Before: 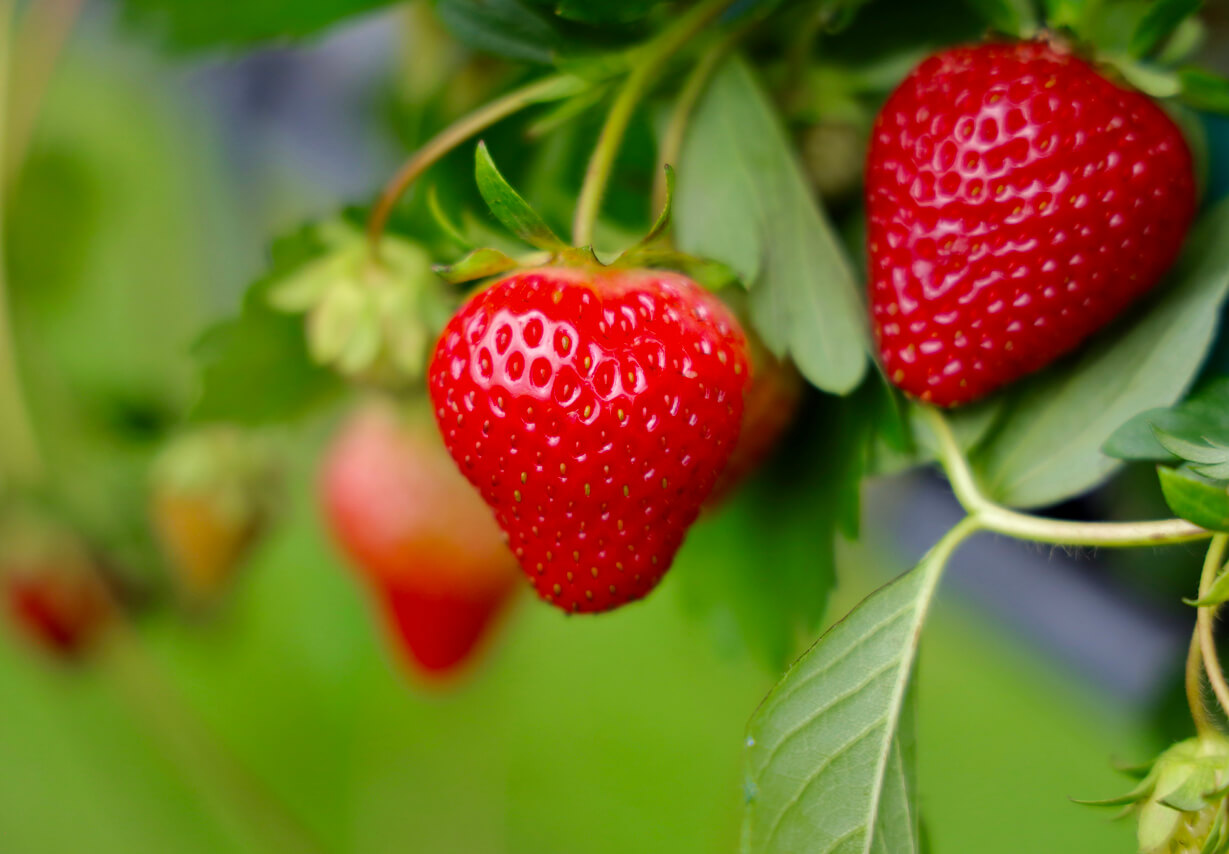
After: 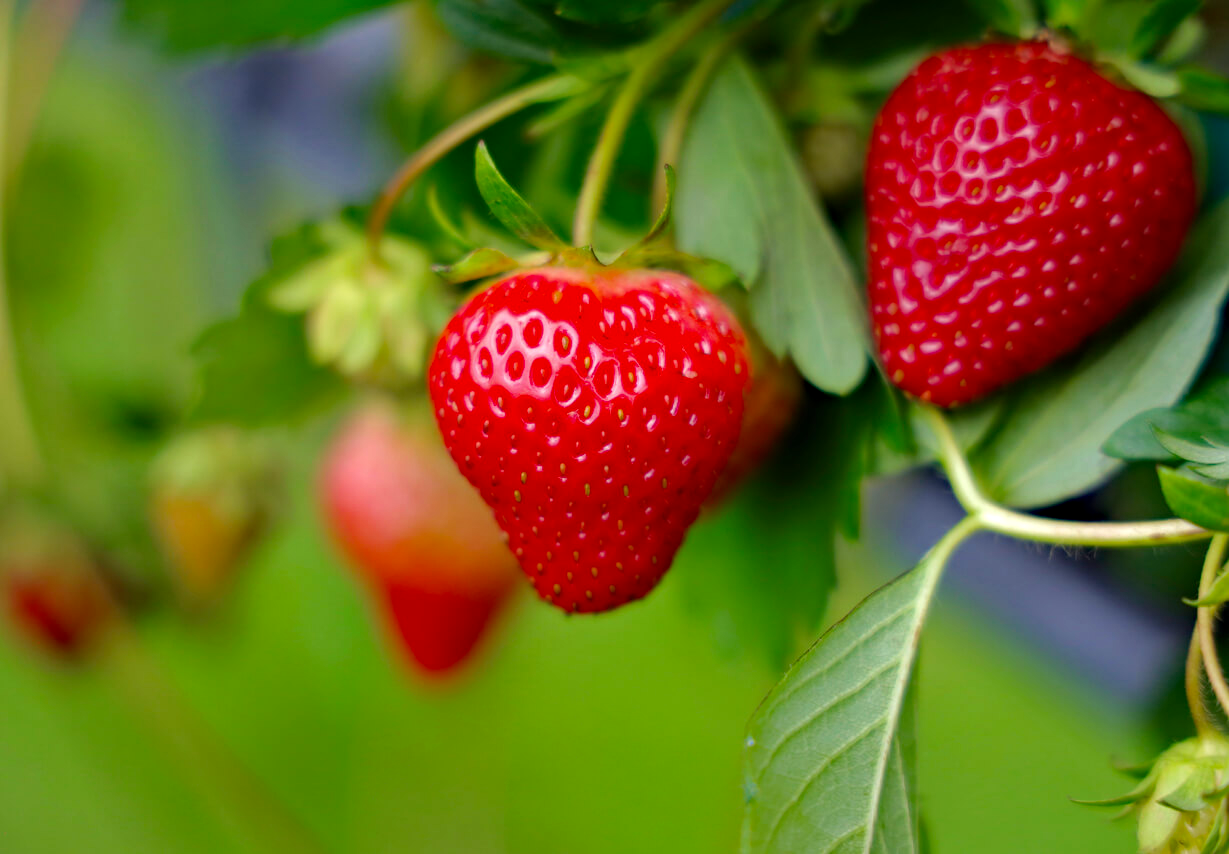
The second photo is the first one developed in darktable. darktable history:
tone equalizer: on, module defaults
haze removal: strength 0.29, distance 0.25, compatibility mode true, adaptive false
